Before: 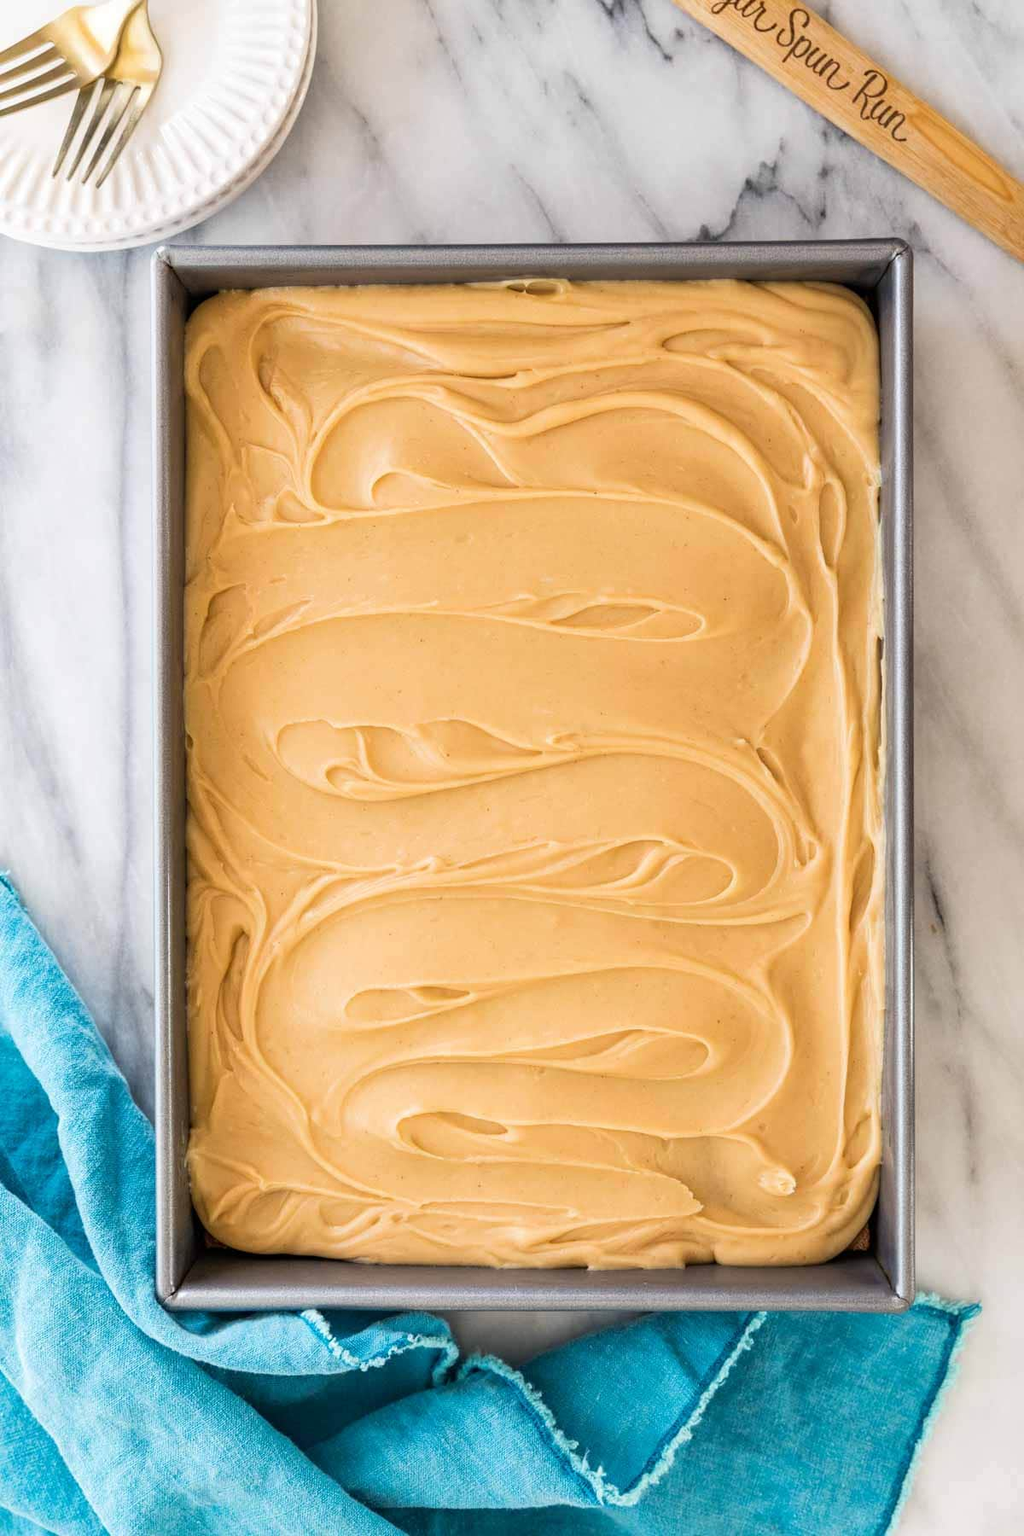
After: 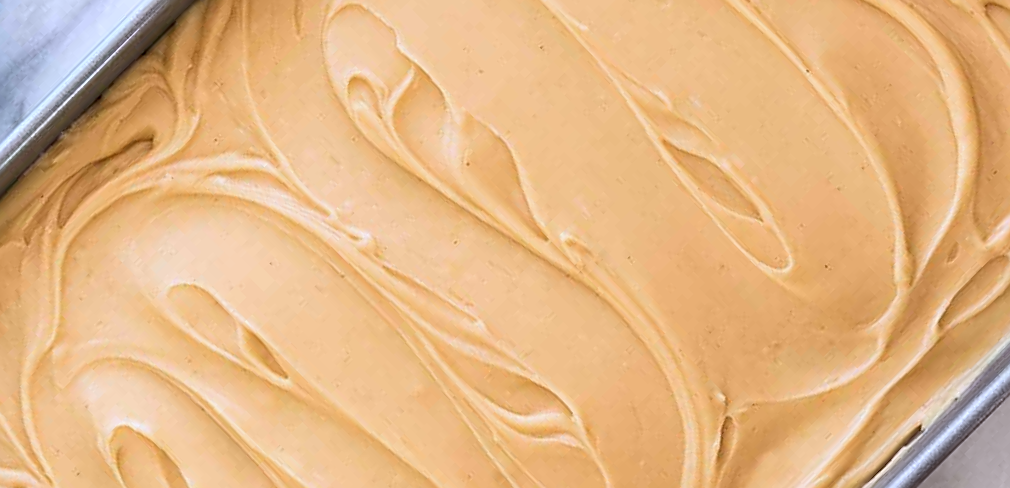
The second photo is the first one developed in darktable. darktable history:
crop and rotate: angle -45.31°, top 16.56%, right 0.849%, bottom 11.627%
color calibration: illuminant as shot in camera, x 0.37, y 0.382, temperature 4314.4 K
sharpen: on, module defaults
